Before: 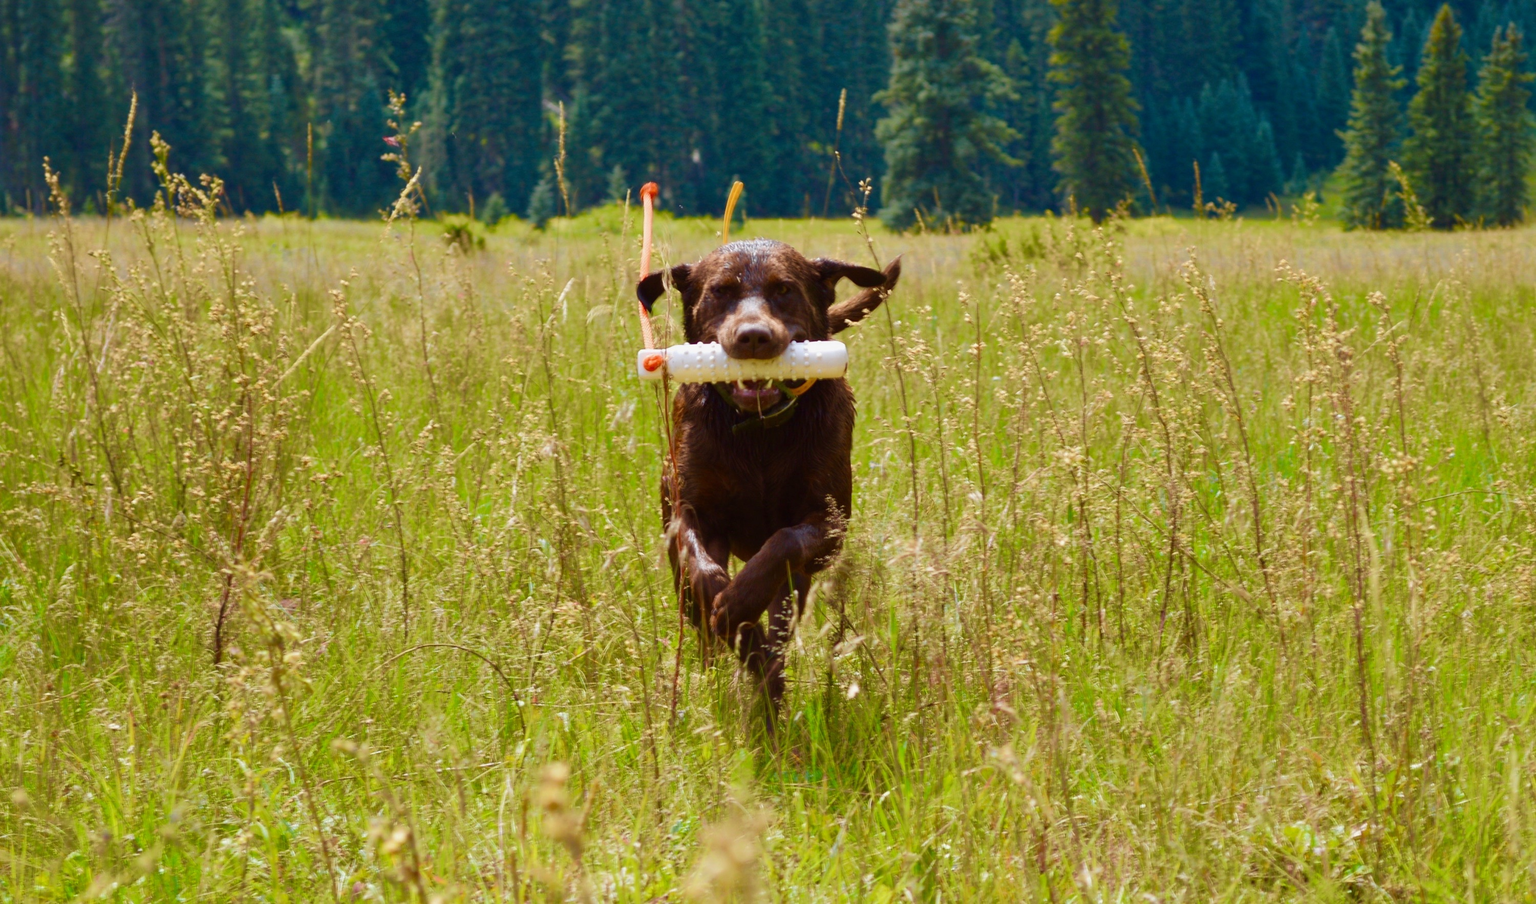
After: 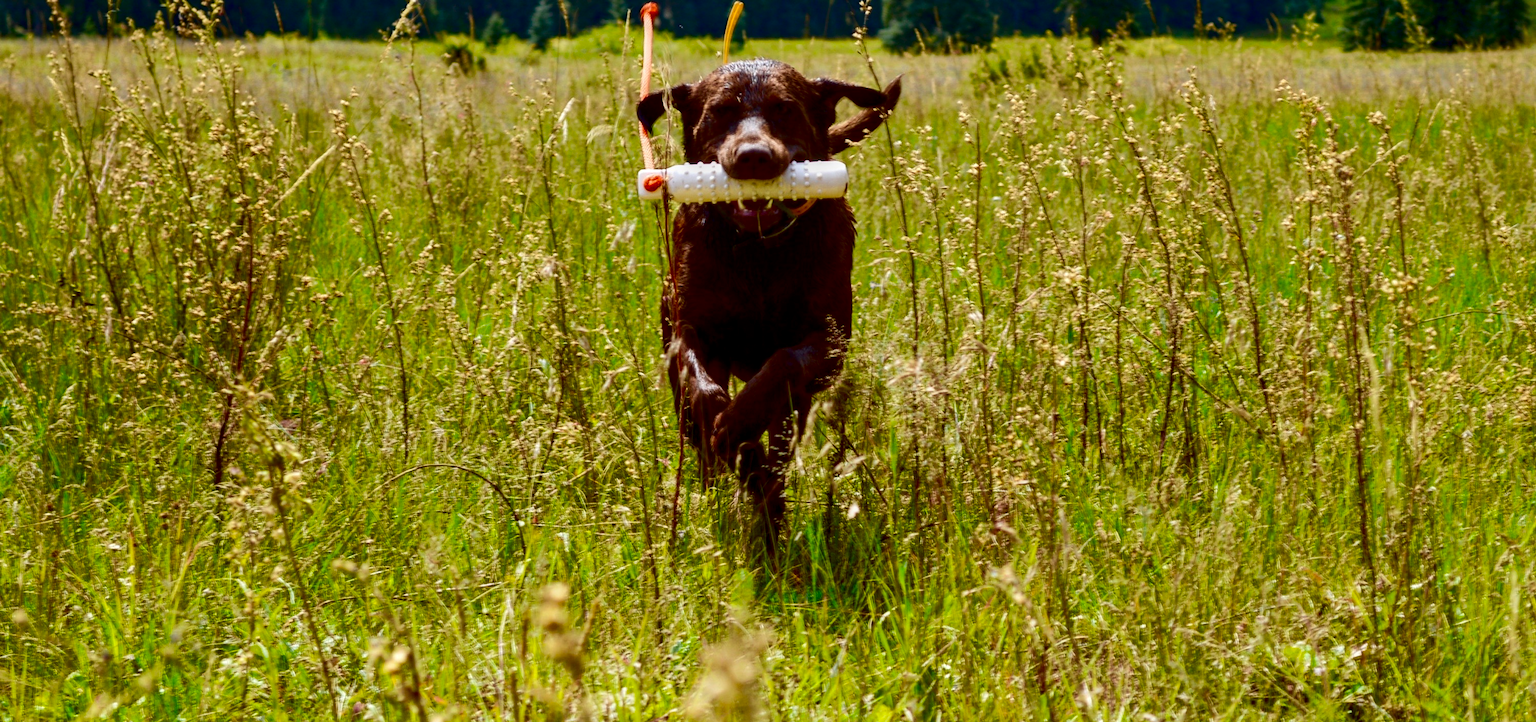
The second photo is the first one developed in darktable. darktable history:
contrast brightness saturation: contrast 0.189, brightness -0.239, saturation 0.112
crop and rotate: top 20.035%
local contrast: detail 130%
